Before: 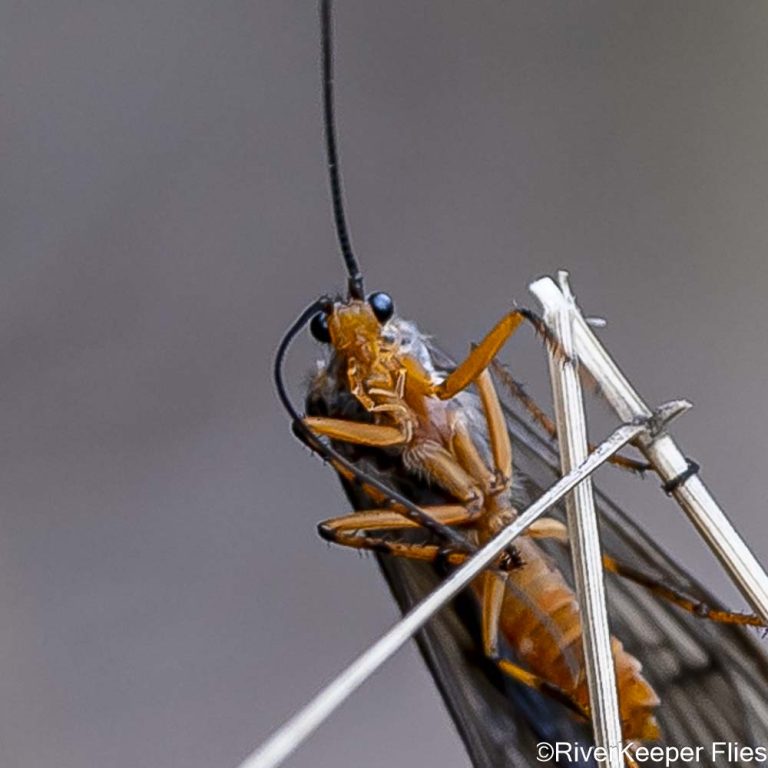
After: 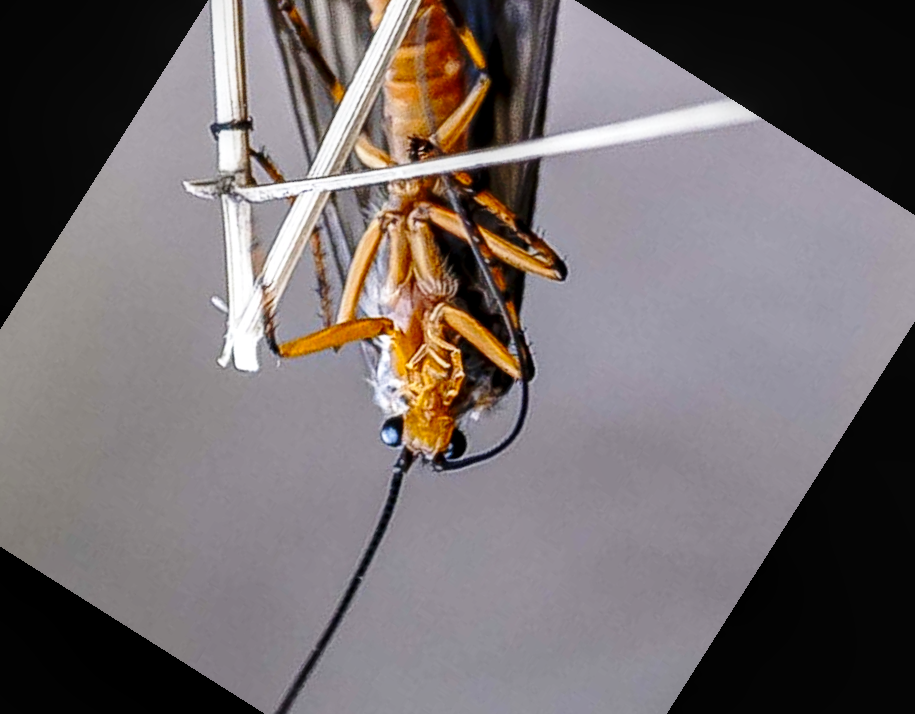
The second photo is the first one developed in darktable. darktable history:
crop and rotate: angle 147.7°, left 9.183%, top 15.597%, right 4.399%, bottom 16.947%
local contrast: on, module defaults
base curve: curves: ch0 [(0, 0) (0.028, 0.03) (0.121, 0.232) (0.46, 0.748) (0.859, 0.968) (1, 1)], preserve colors none
